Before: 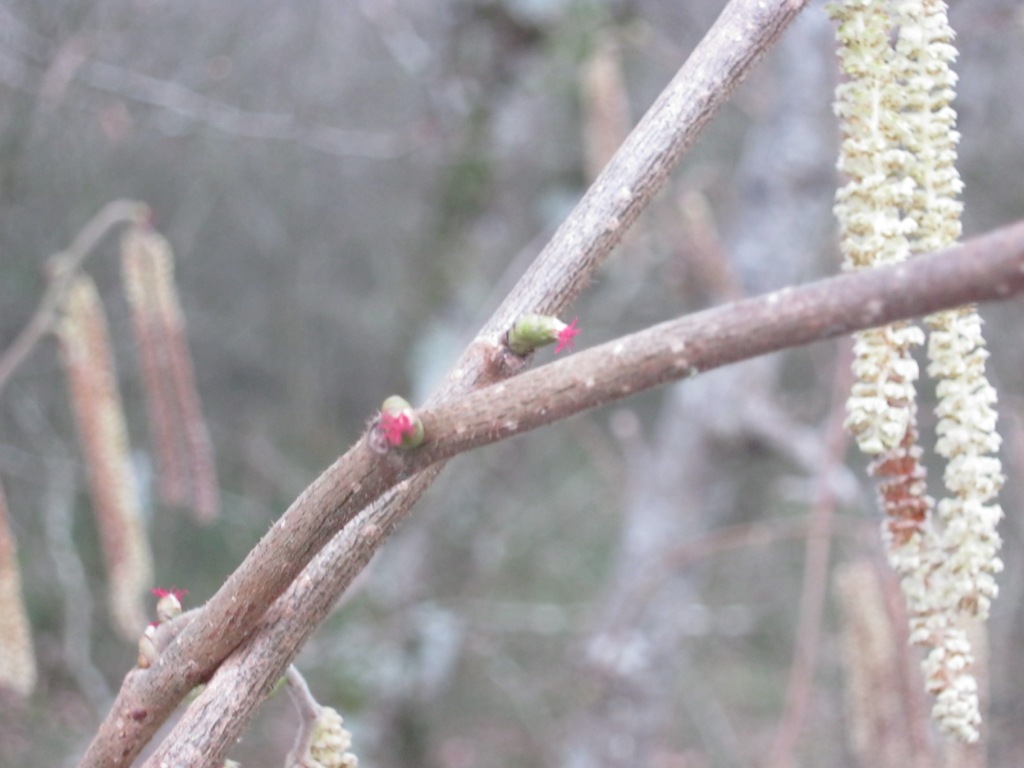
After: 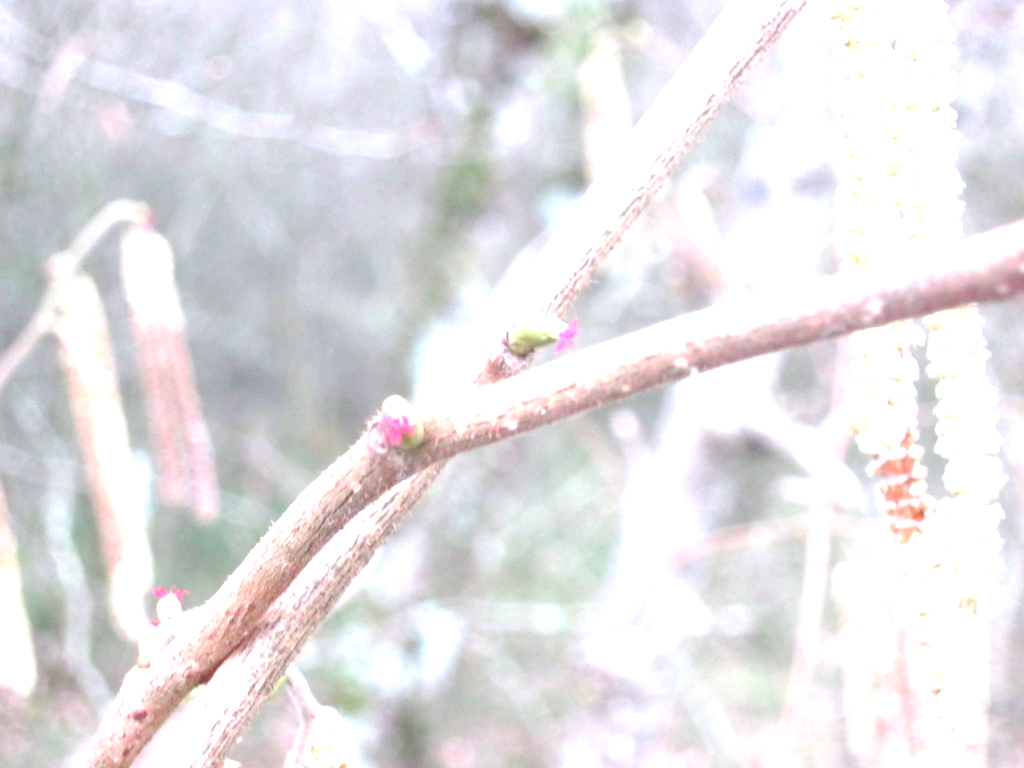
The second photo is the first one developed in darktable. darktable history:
color balance rgb: perceptual saturation grading › global saturation 20%, perceptual saturation grading › highlights -24.998%, perceptual saturation grading › shadows 24.566%, perceptual brilliance grading › global brilliance 11.306%, global vibrance 20%
exposure: exposure 1 EV, compensate exposure bias true, compensate highlight preservation false
